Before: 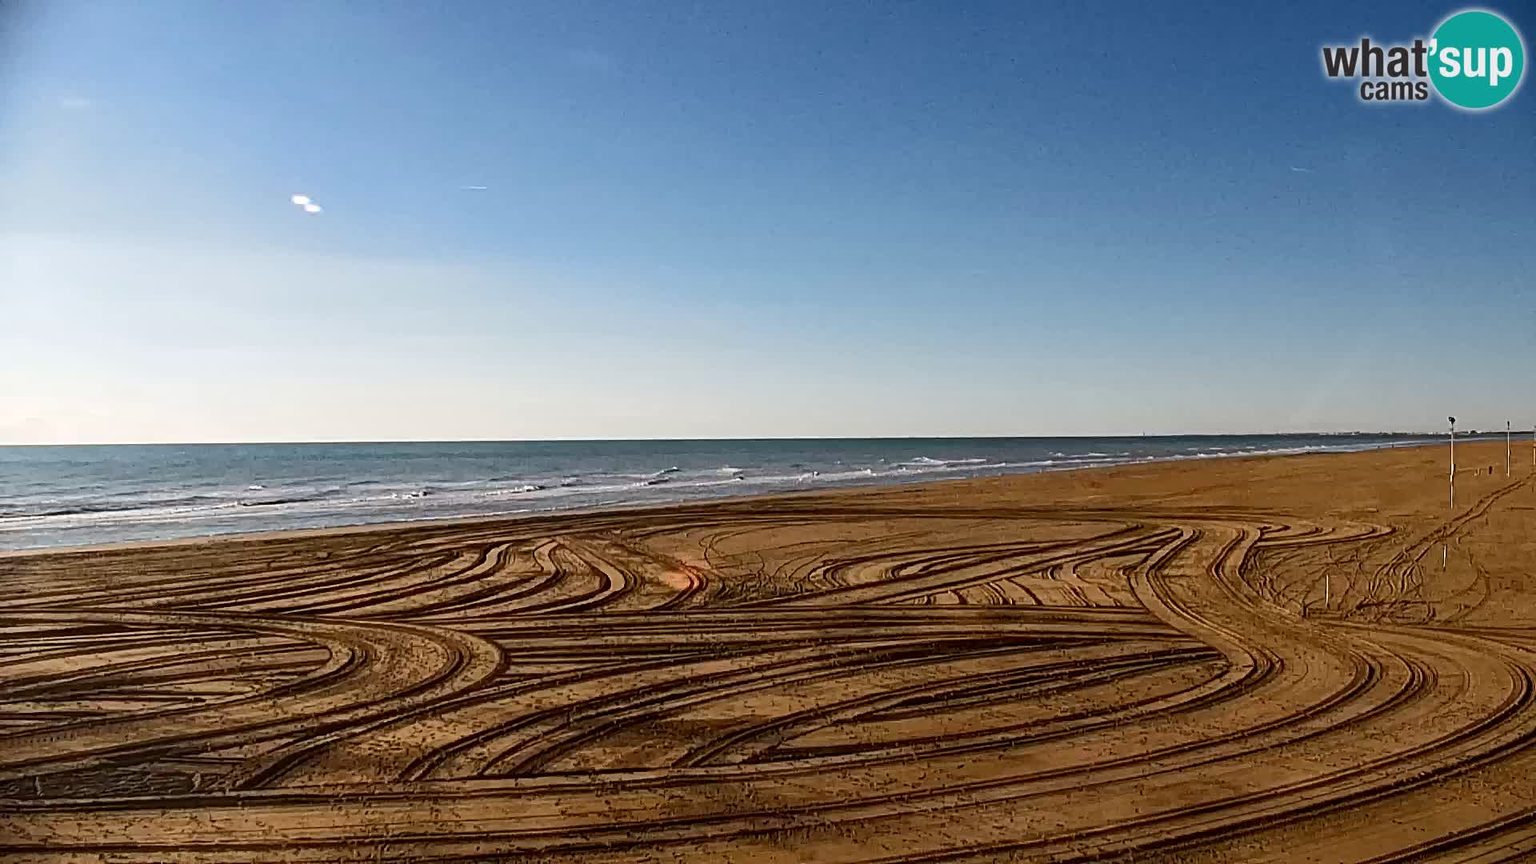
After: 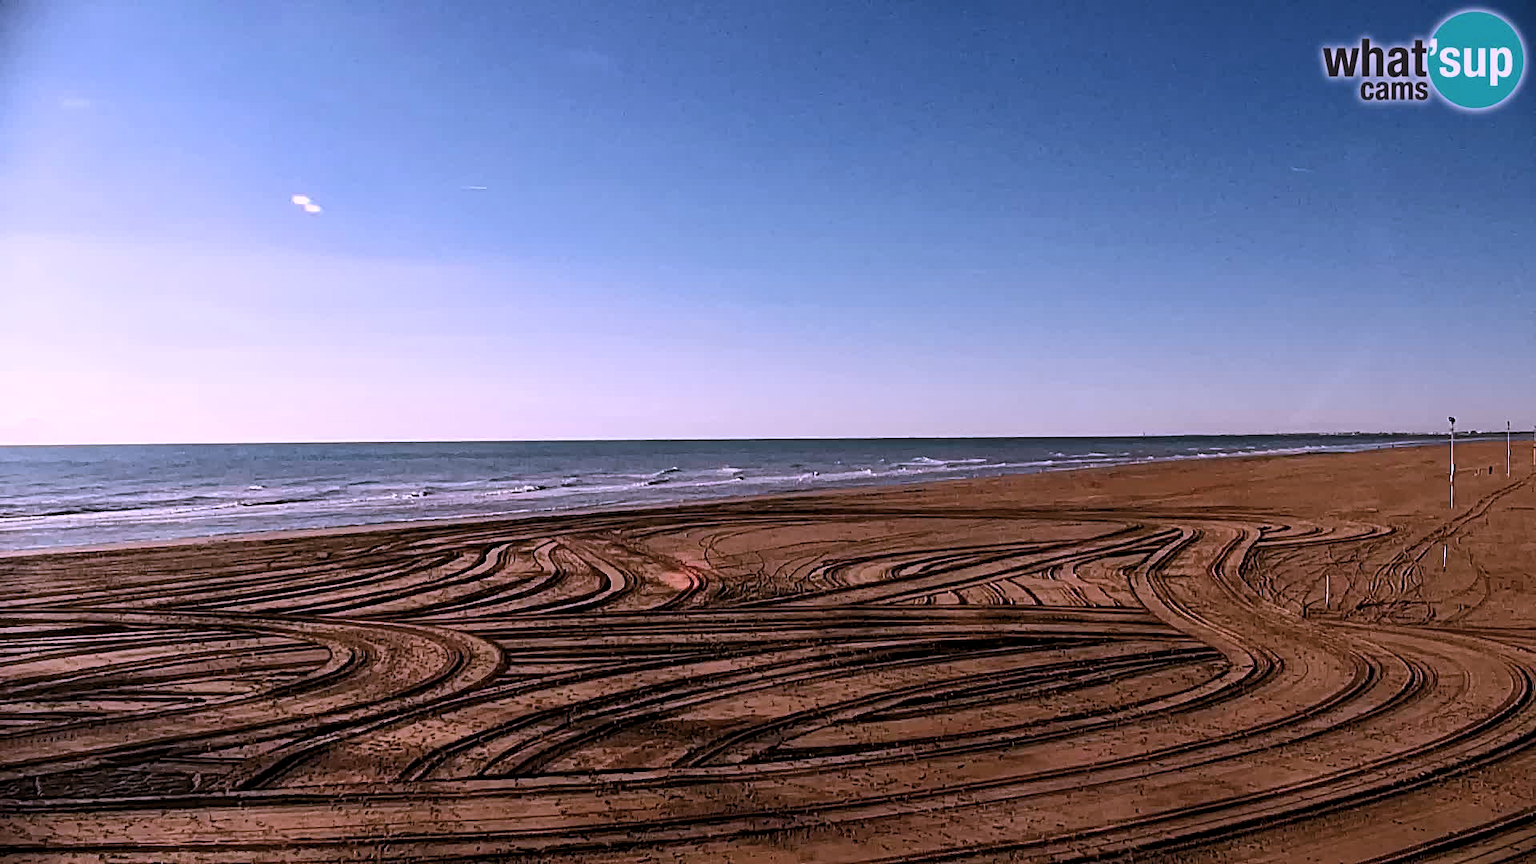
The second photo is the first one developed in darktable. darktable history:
levels: mode automatic, black 3.84%, levels [0, 0.48, 0.961]
color correction: highlights a* 15.24, highlights b* -25.58
